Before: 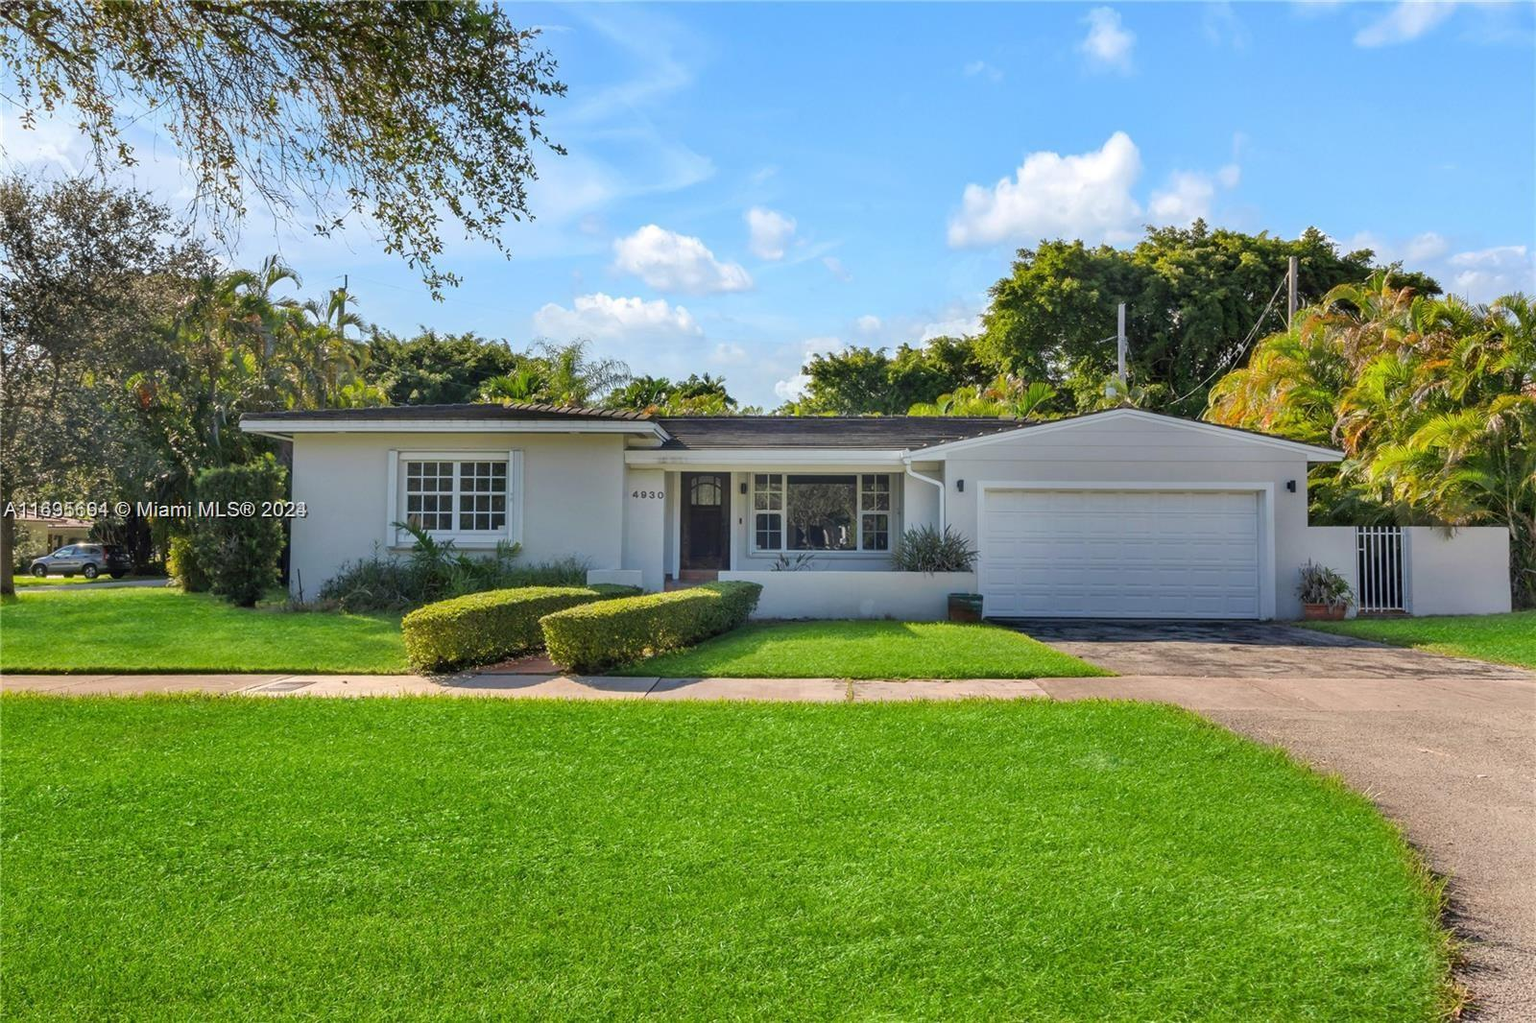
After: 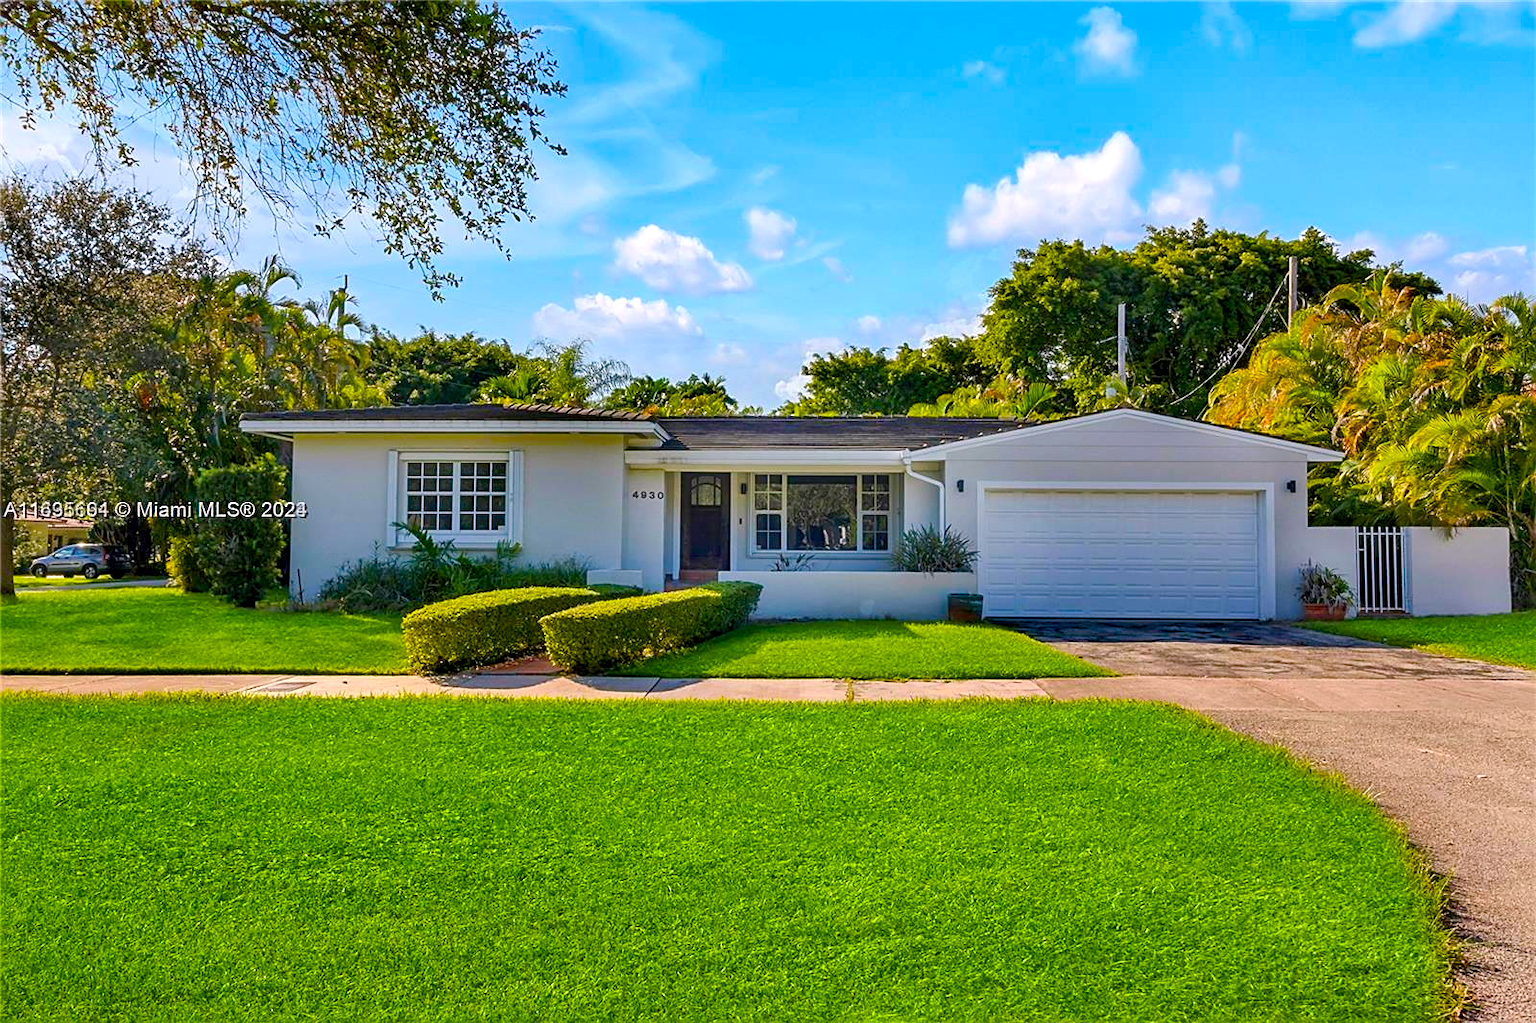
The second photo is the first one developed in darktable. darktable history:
color balance rgb: highlights gain › chroma 1.464%, highlights gain › hue 306.34°, global offset › luminance -0.496%, linear chroma grading › global chroma 14.962%, perceptual saturation grading › global saturation 20%, perceptual saturation grading › highlights -25.335%, perceptual saturation grading › shadows 24.139%, global vibrance 50.159%
sharpen: on, module defaults
local contrast: mode bilateral grid, contrast 20, coarseness 51, detail 119%, midtone range 0.2
